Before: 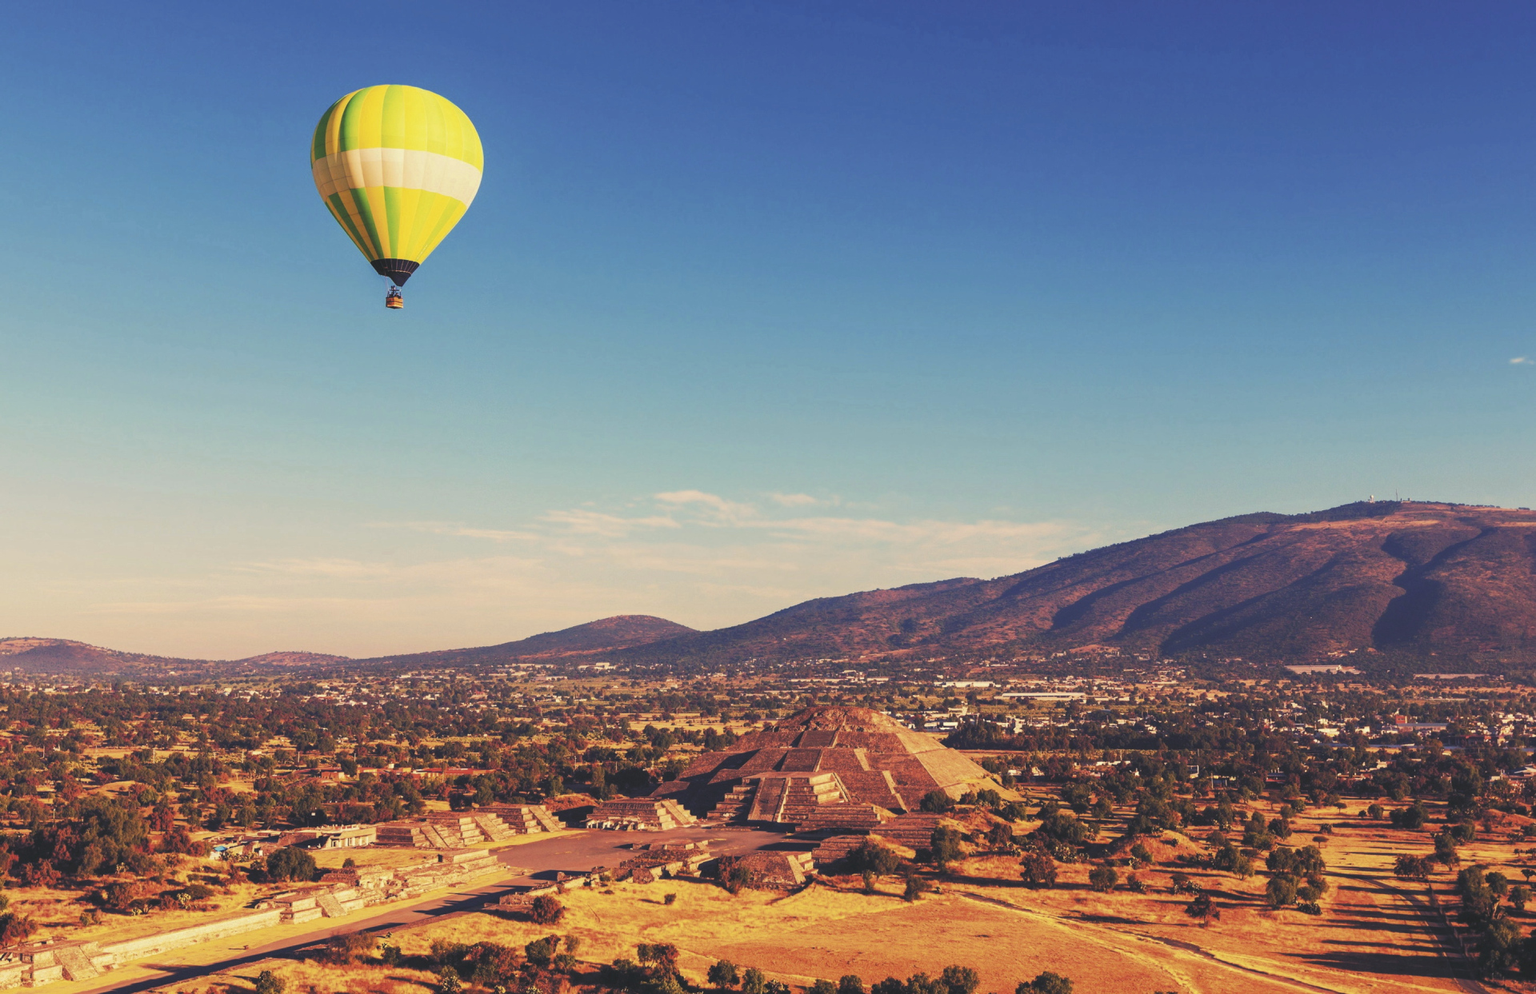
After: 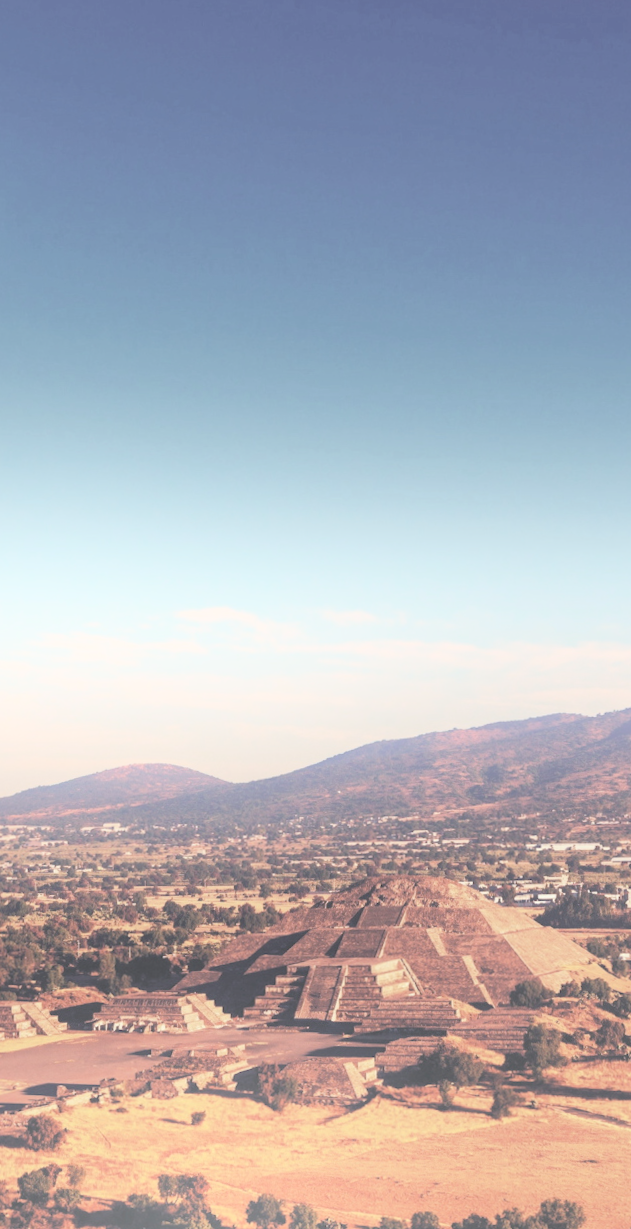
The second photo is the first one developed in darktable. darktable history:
white balance: red 0.984, blue 1.059
rotate and perspective: rotation -0.45°, automatic cropping original format, crop left 0.008, crop right 0.992, crop top 0.012, crop bottom 0.988
contrast brightness saturation: brightness 0.18, saturation -0.5
bloom: on, module defaults
crop: left 33.36%, right 33.36%
